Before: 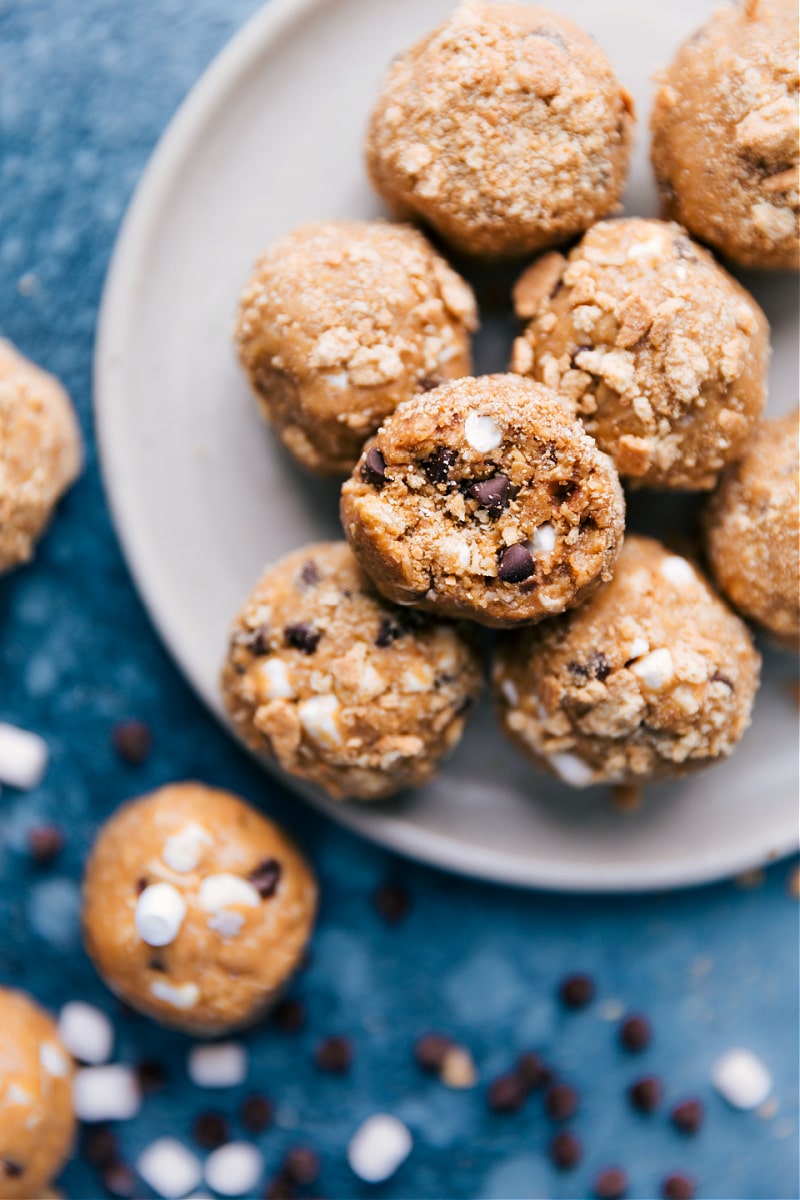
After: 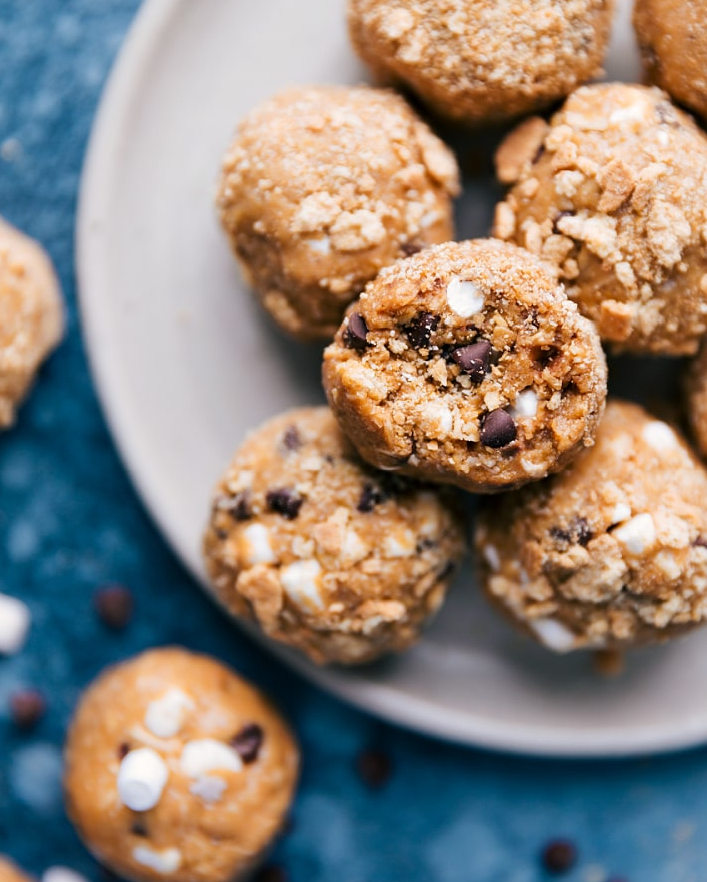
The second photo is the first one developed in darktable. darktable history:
crop and rotate: left 2.301%, top 11.3%, right 9.276%, bottom 15.184%
